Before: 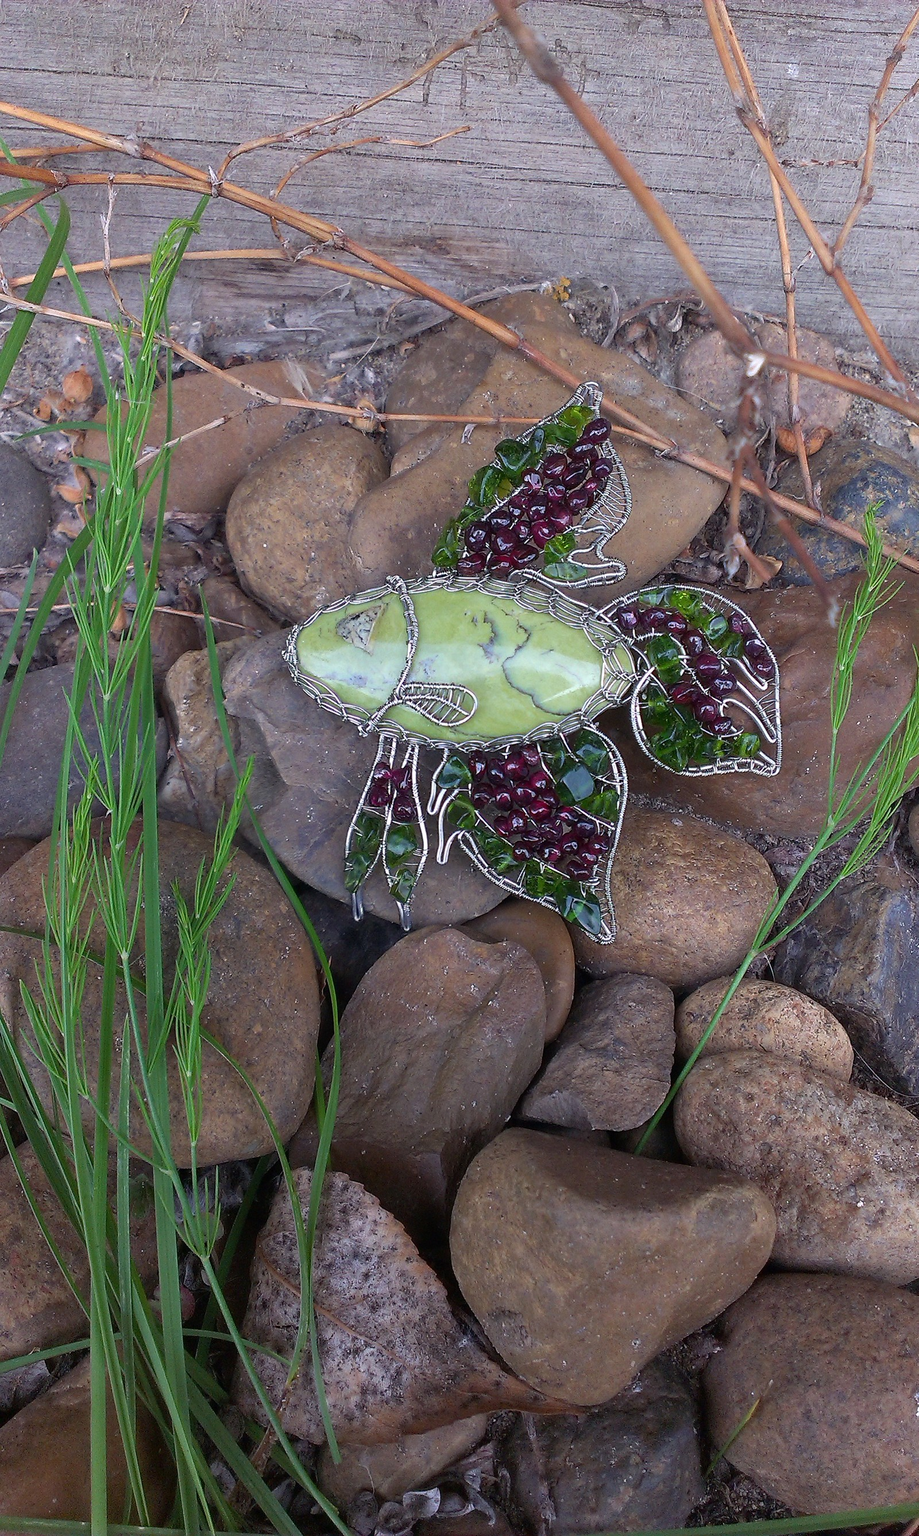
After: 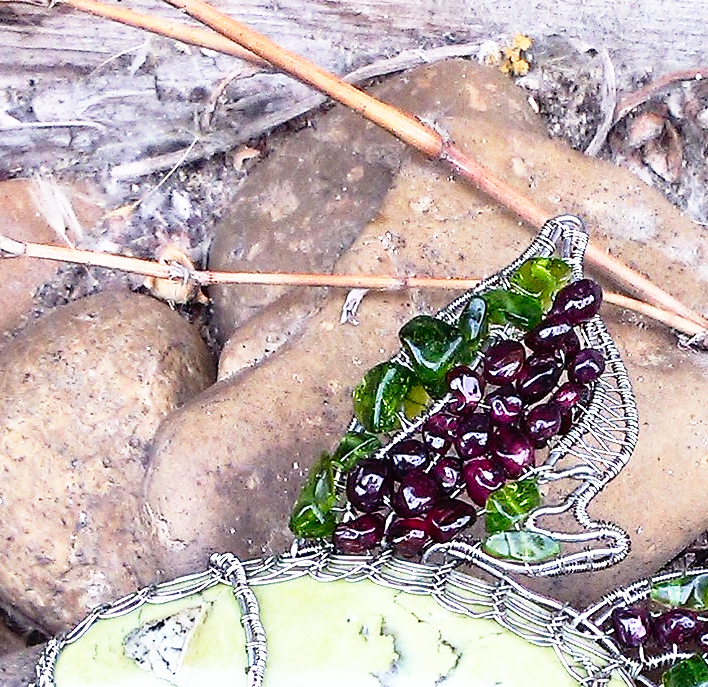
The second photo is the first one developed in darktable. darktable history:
crop: left 28.92%, top 16.803%, right 26.81%, bottom 57.484%
tone equalizer: -8 EV -0.726 EV, -7 EV -0.682 EV, -6 EV -0.61 EV, -5 EV -0.417 EV, -3 EV 0.392 EV, -2 EV 0.6 EV, -1 EV 0.684 EV, +0 EV 0.723 EV, edges refinement/feathering 500, mask exposure compensation -1.57 EV, preserve details no
base curve: curves: ch0 [(0, 0) (0.012, 0.01) (0.073, 0.168) (0.31, 0.711) (0.645, 0.957) (1, 1)], preserve colors none
